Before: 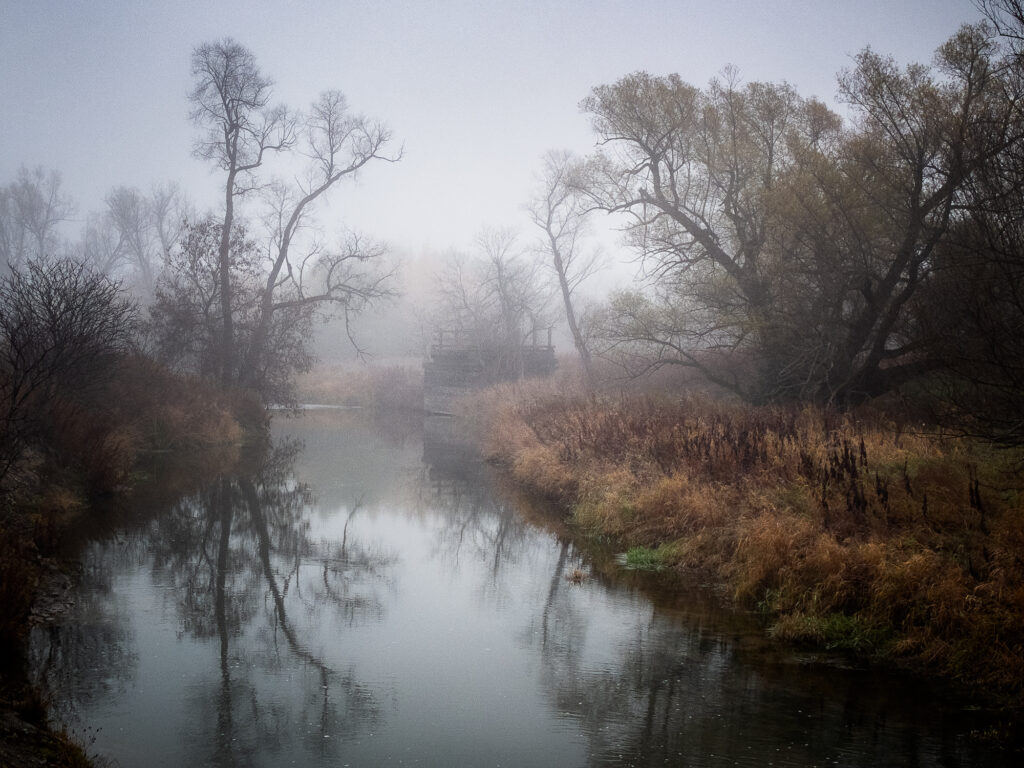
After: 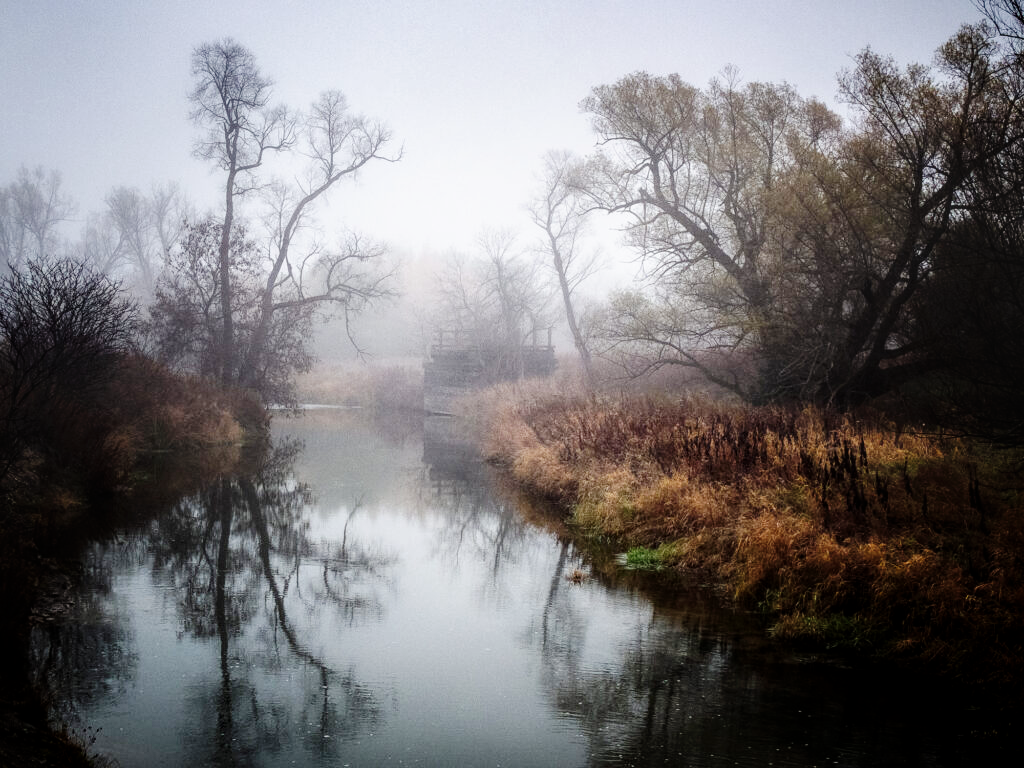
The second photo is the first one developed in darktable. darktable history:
local contrast: on, module defaults
tone curve: curves: ch0 [(0, 0) (0.003, 0.003) (0.011, 0.005) (0.025, 0.008) (0.044, 0.012) (0.069, 0.02) (0.1, 0.031) (0.136, 0.047) (0.177, 0.088) (0.224, 0.141) (0.277, 0.222) (0.335, 0.32) (0.399, 0.422) (0.468, 0.523) (0.543, 0.623) (0.623, 0.716) (0.709, 0.796) (0.801, 0.878) (0.898, 0.957) (1, 1)], preserve colors none
